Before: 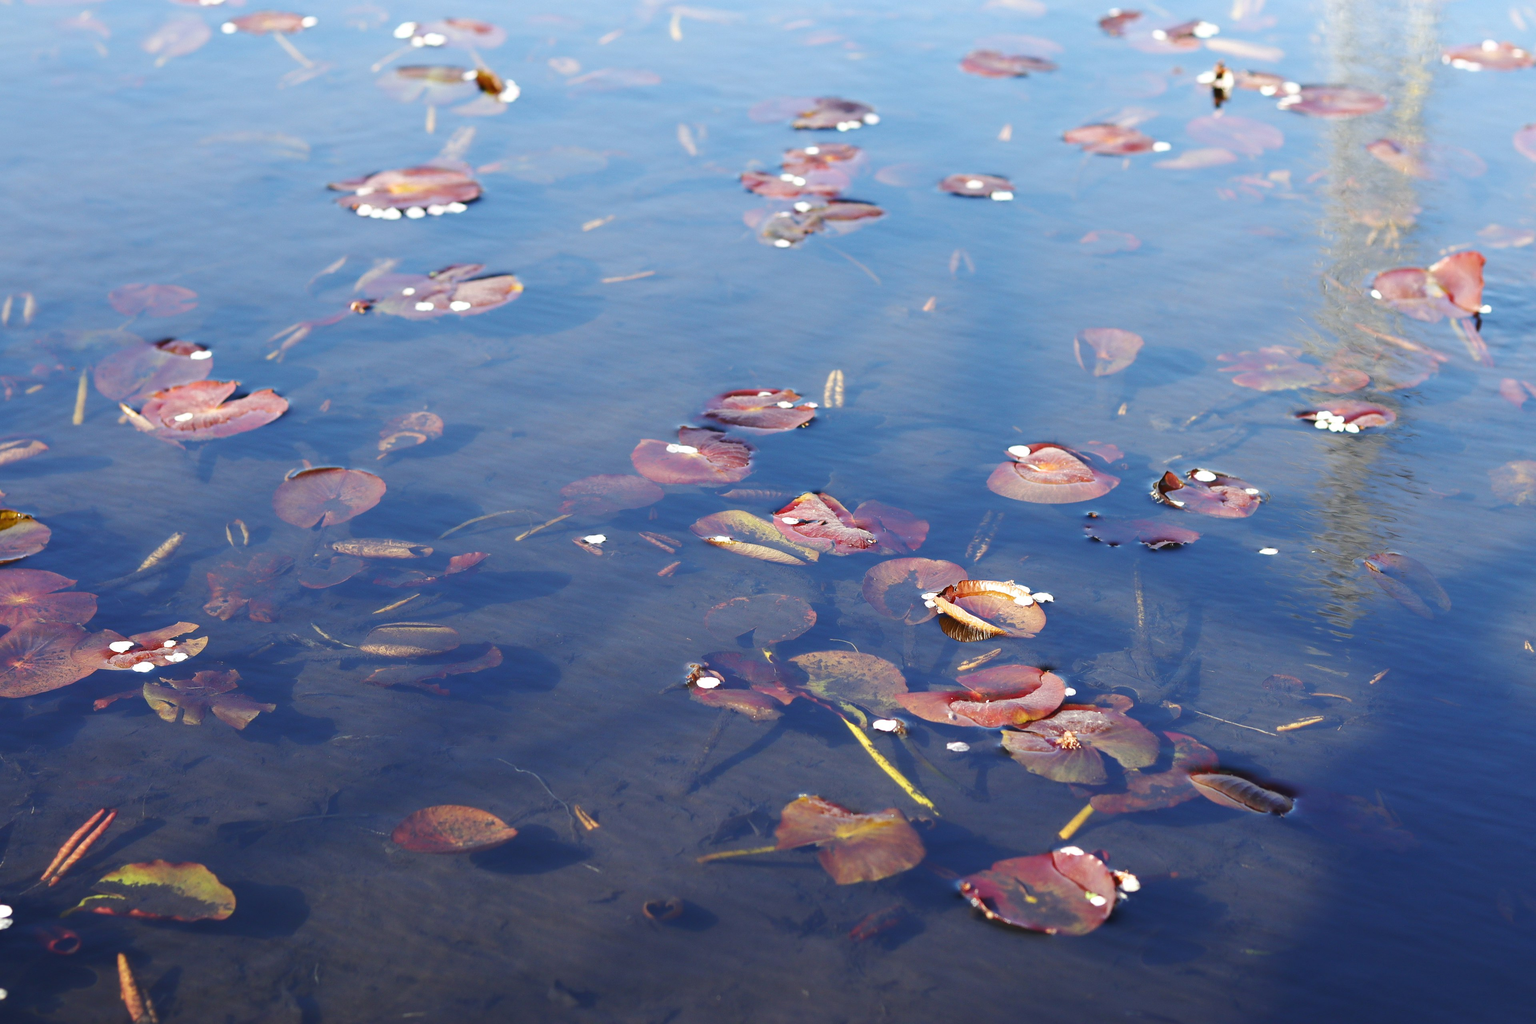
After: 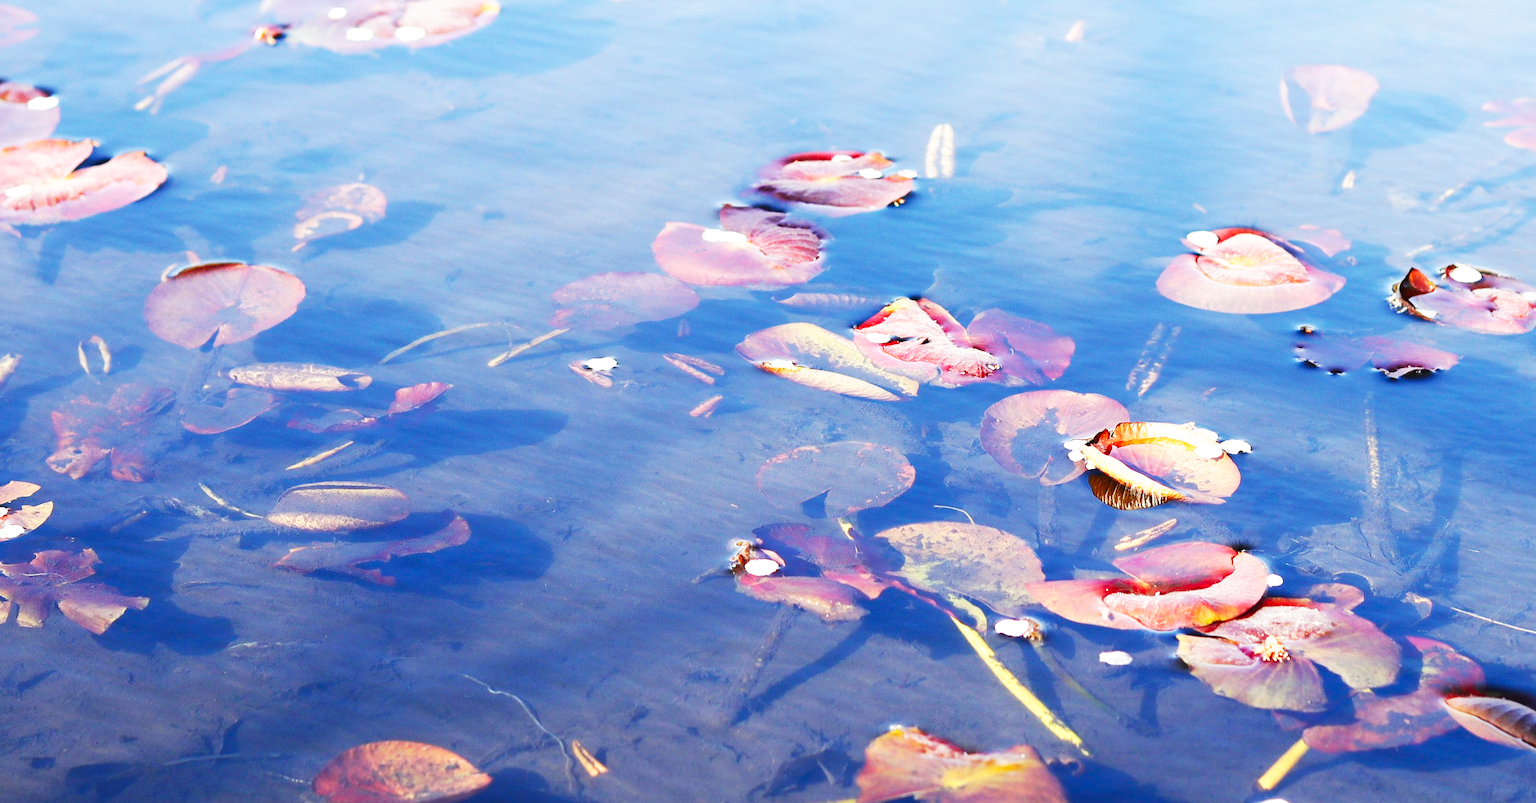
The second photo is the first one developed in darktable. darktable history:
base curve: curves: ch0 [(0, 0) (0.007, 0.004) (0.027, 0.03) (0.046, 0.07) (0.207, 0.54) (0.442, 0.872) (0.673, 0.972) (1, 1)], preserve colors none
crop: left 11.123%, top 27.61%, right 18.3%, bottom 17.034%
